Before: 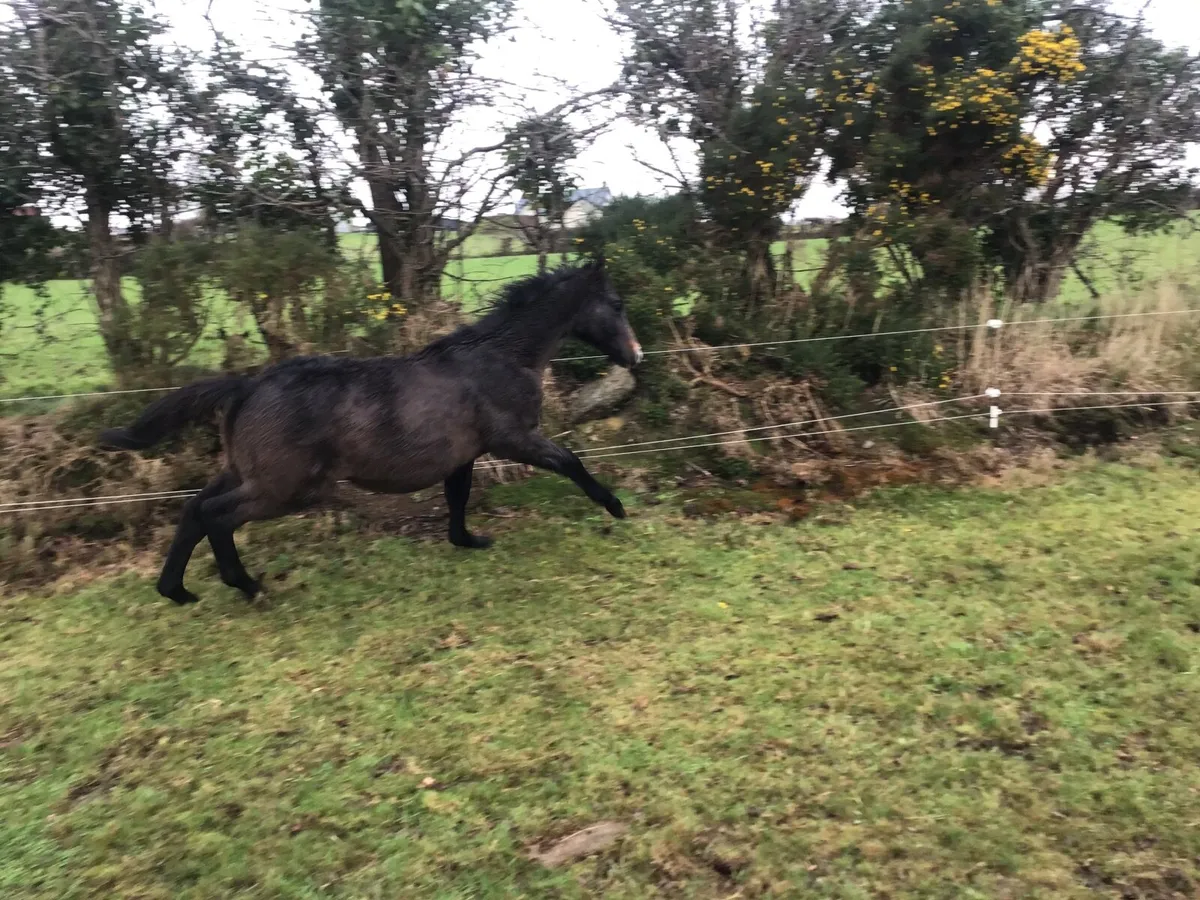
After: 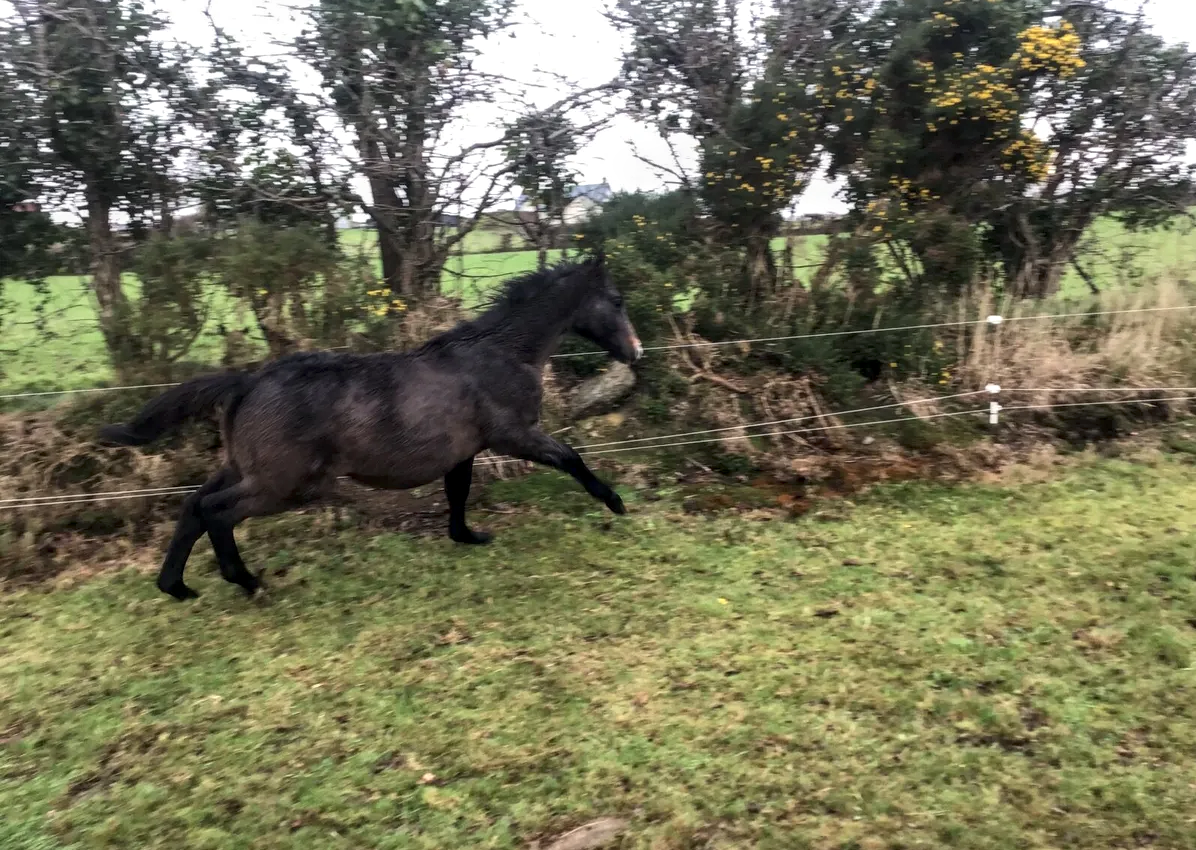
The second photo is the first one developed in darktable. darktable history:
local contrast: detail 130%
crop: top 0.448%, right 0.264%, bottom 5.045%
